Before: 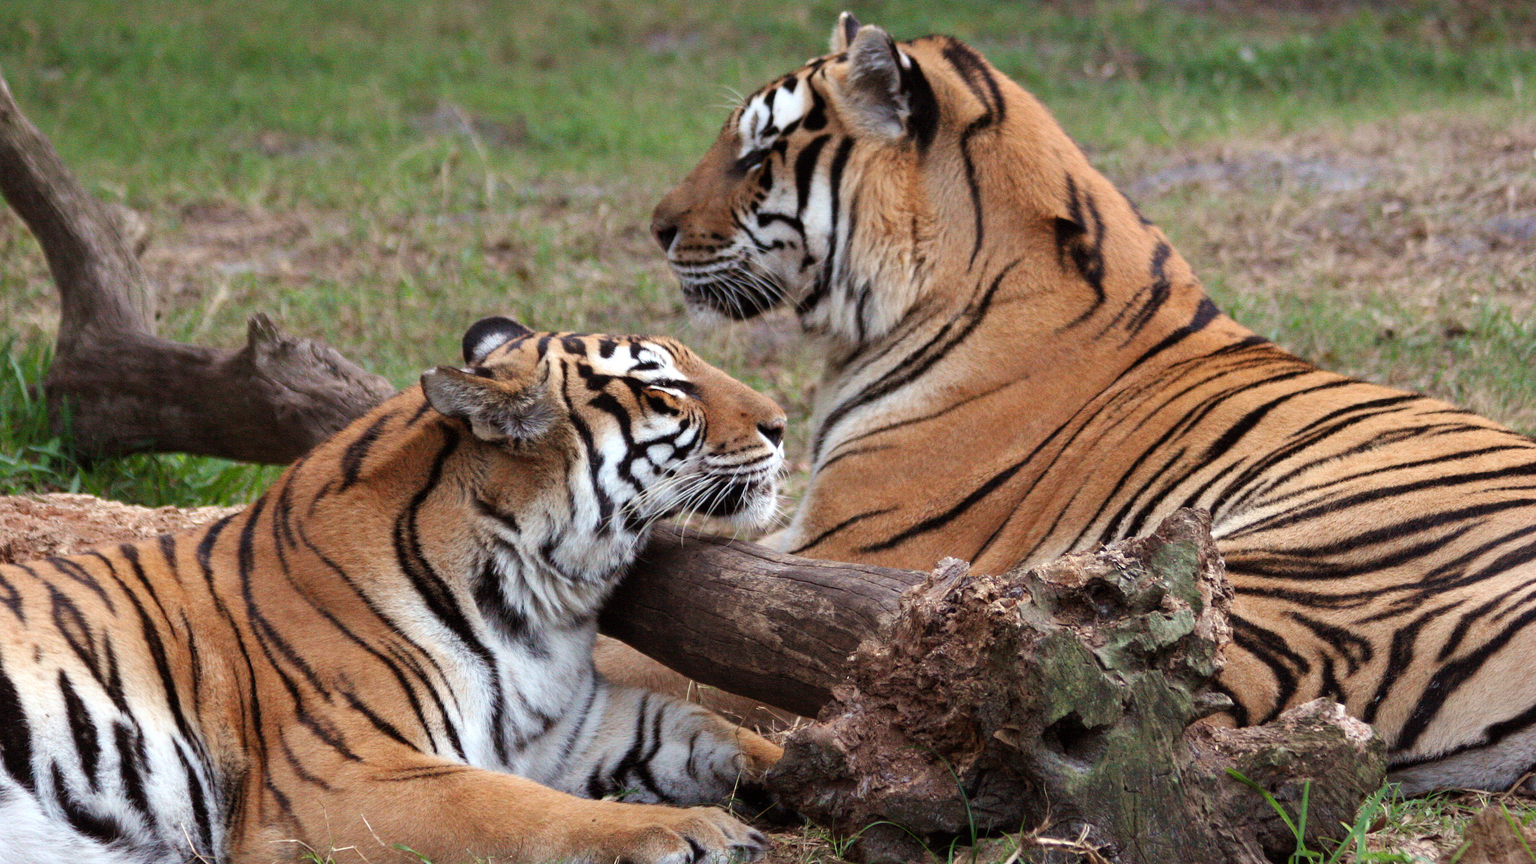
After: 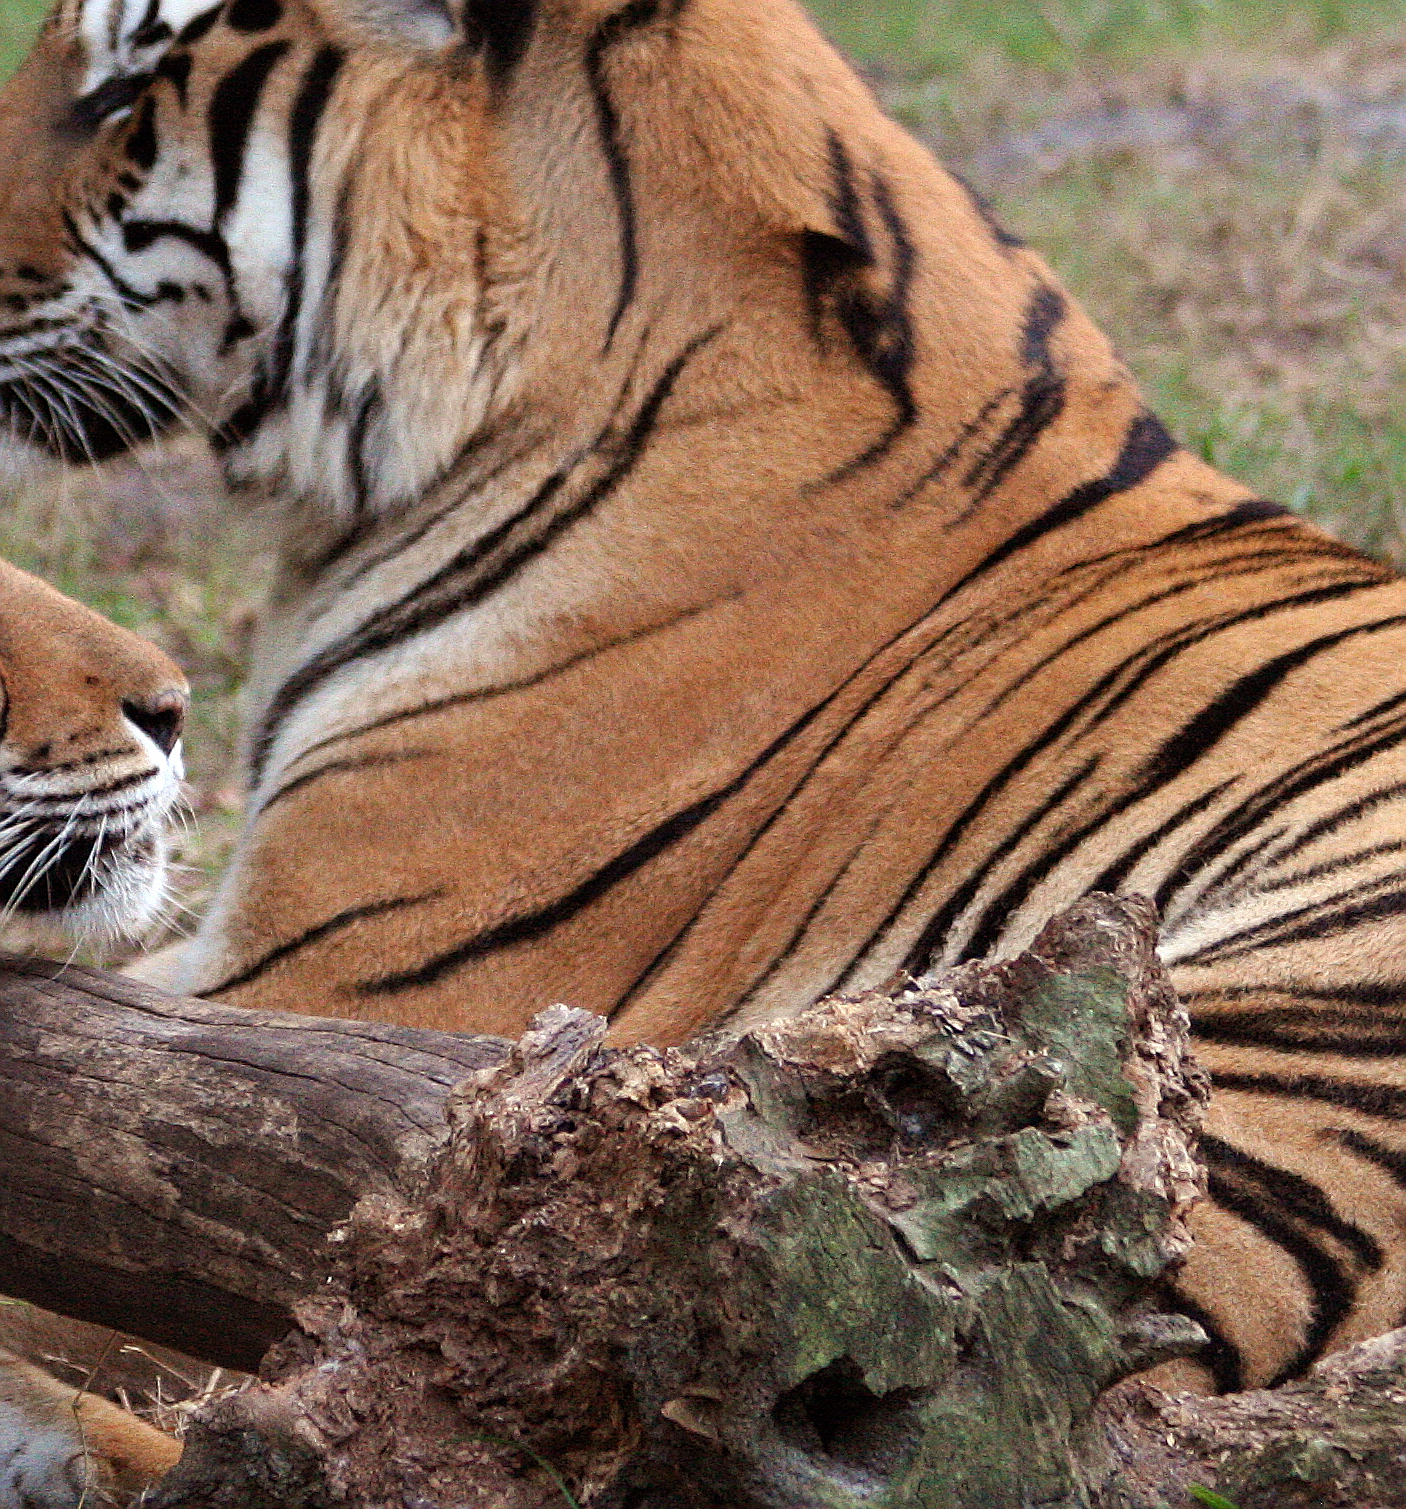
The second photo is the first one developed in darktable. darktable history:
sharpen: on, module defaults
crop: left 45.823%, top 13.543%, right 14.047%, bottom 9.861%
